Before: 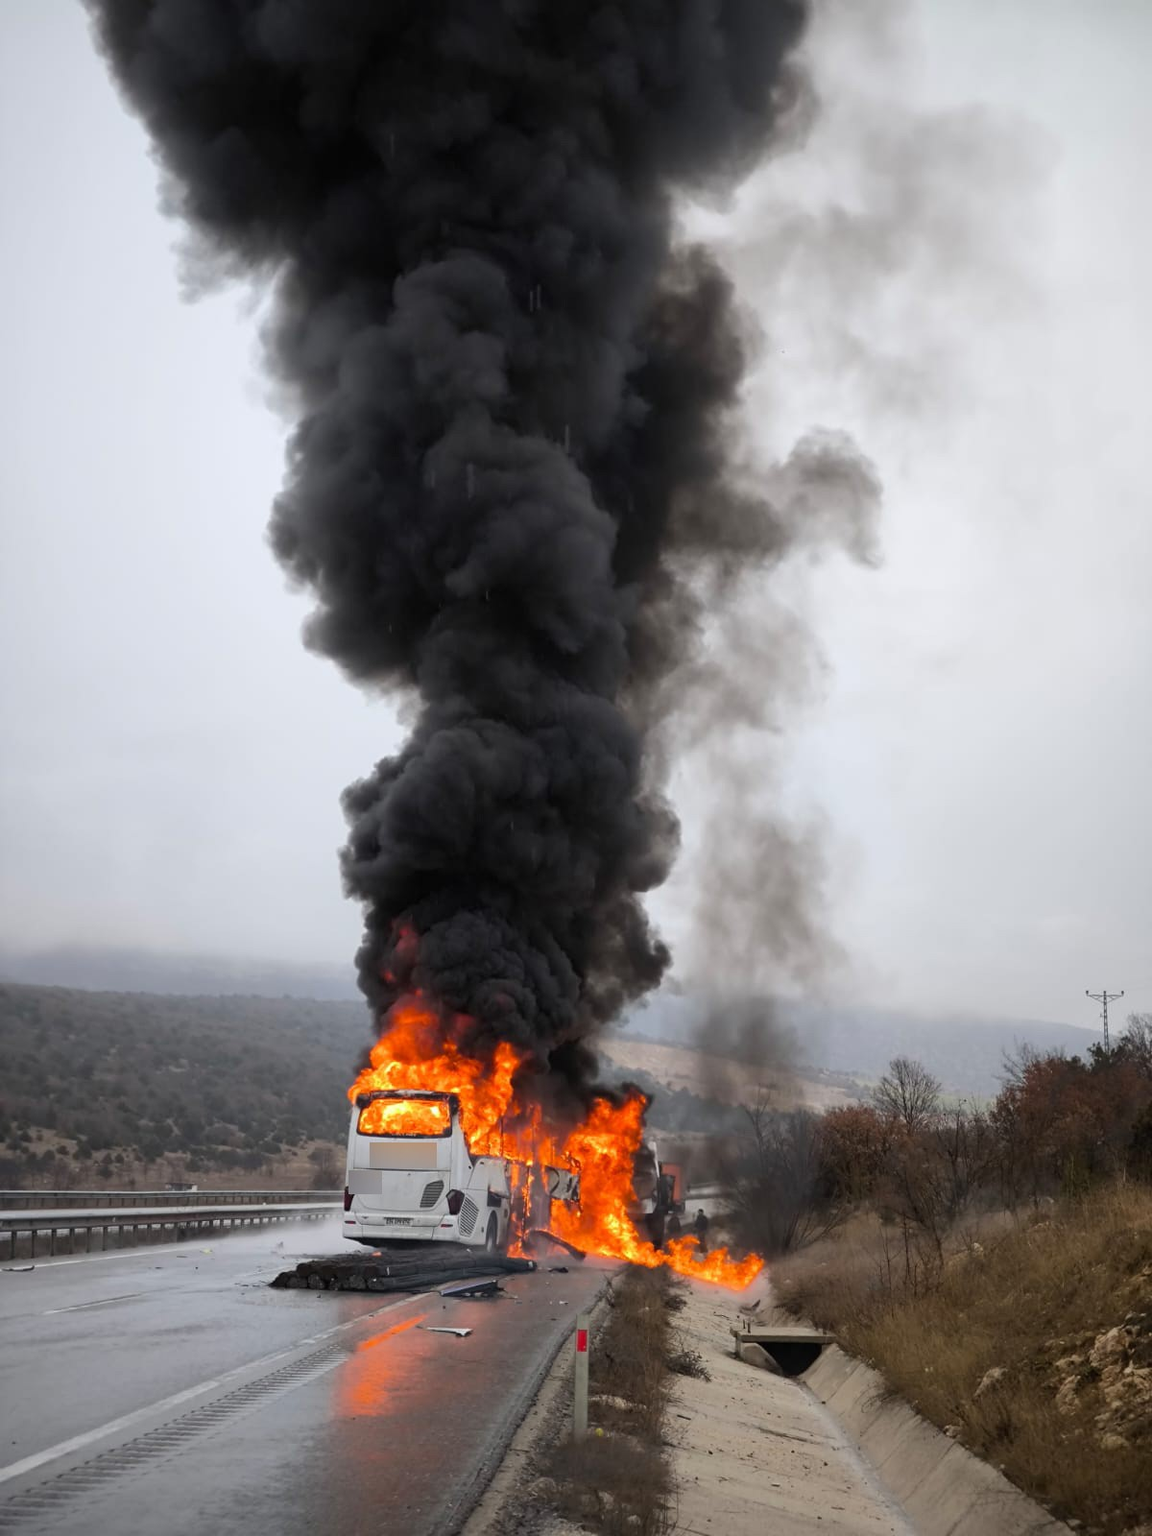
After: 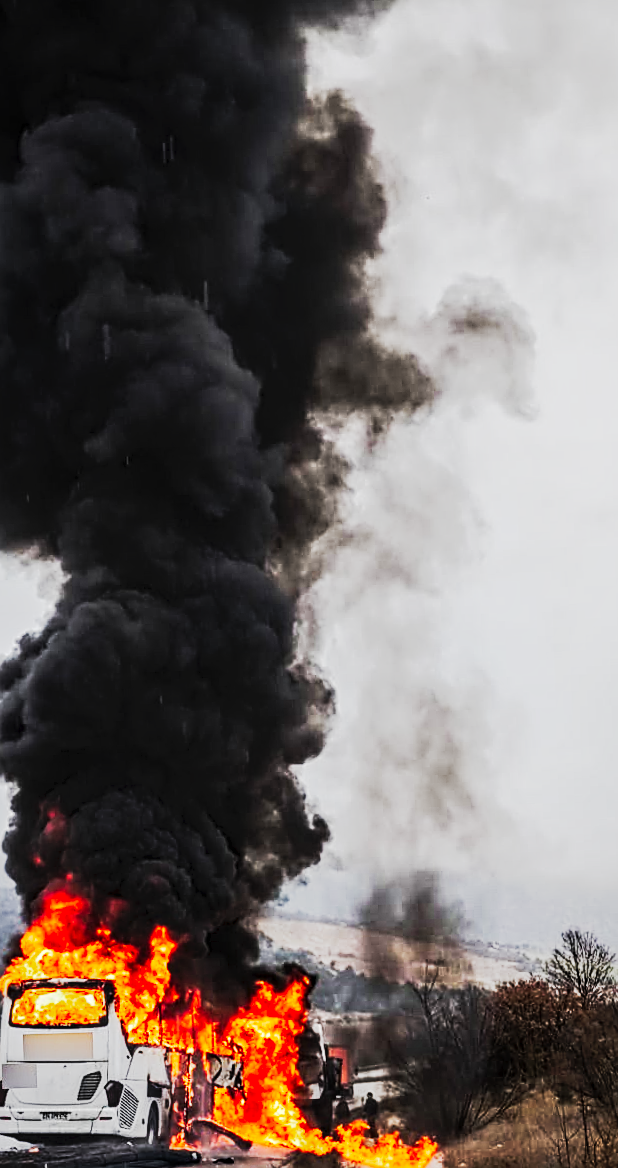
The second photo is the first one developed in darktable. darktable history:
crop: left 32.075%, top 10.976%, right 18.355%, bottom 17.596%
rotate and perspective: rotation -1.77°, lens shift (horizontal) 0.004, automatic cropping off
sharpen: on, module defaults
contrast equalizer: octaves 7, y [[0.502, 0.517, 0.543, 0.576, 0.611, 0.631], [0.5 ×6], [0.5 ×6], [0 ×6], [0 ×6]]
tone curve: curves: ch0 [(0, 0) (0.003, 0.011) (0.011, 0.014) (0.025, 0.018) (0.044, 0.023) (0.069, 0.028) (0.1, 0.031) (0.136, 0.039) (0.177, 0.056) (0.224, 0.081) (0.277, 0.129) (0.335, 0.188) (0.399, 0.256) (0.468, 0.367) (0.543, 0.514) (0.623, 0.684) (0.709, 0.785) (0.801, 0.846) (0.898, 0.884) (1, 1)], preserve colors none
base curve: curves: ch0 [(0, 0) (0.088, 0.125) (0.176, 0.251) (0.354, 0.501) (0.613, 0.749) (1, 0.877)], preserve colors none
local contrast: detail 130%
